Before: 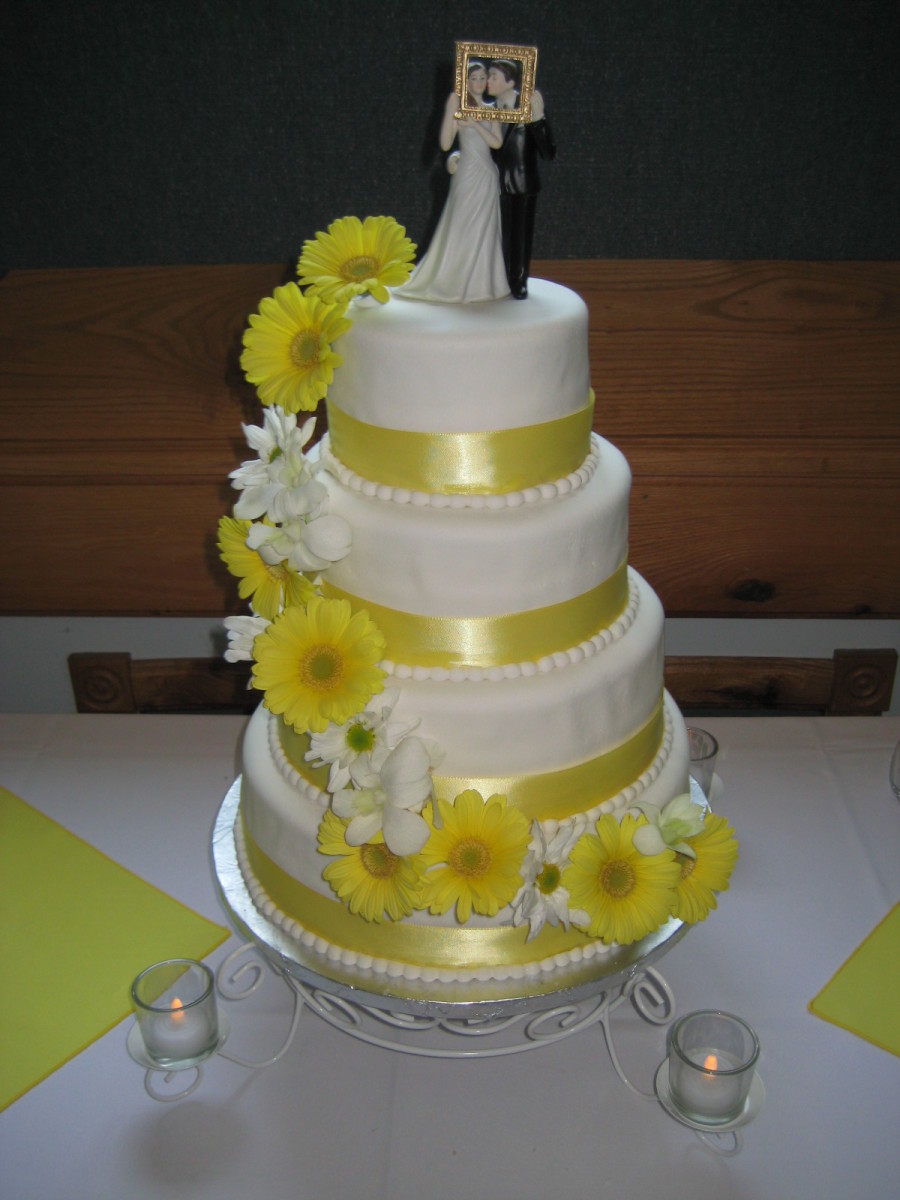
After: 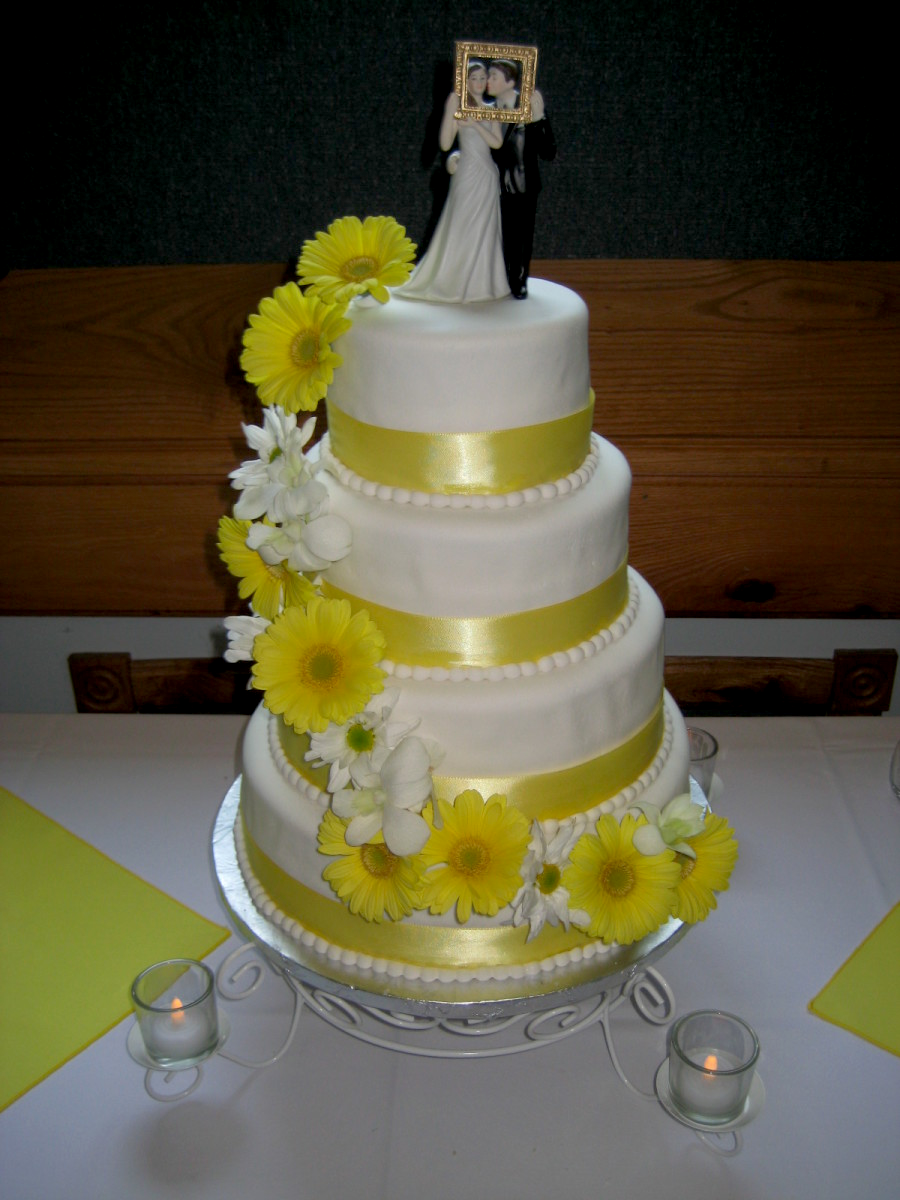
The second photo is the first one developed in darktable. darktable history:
exposure: black level correction 0.01, exposure 0.01 EV, compensate highlight preservation false
